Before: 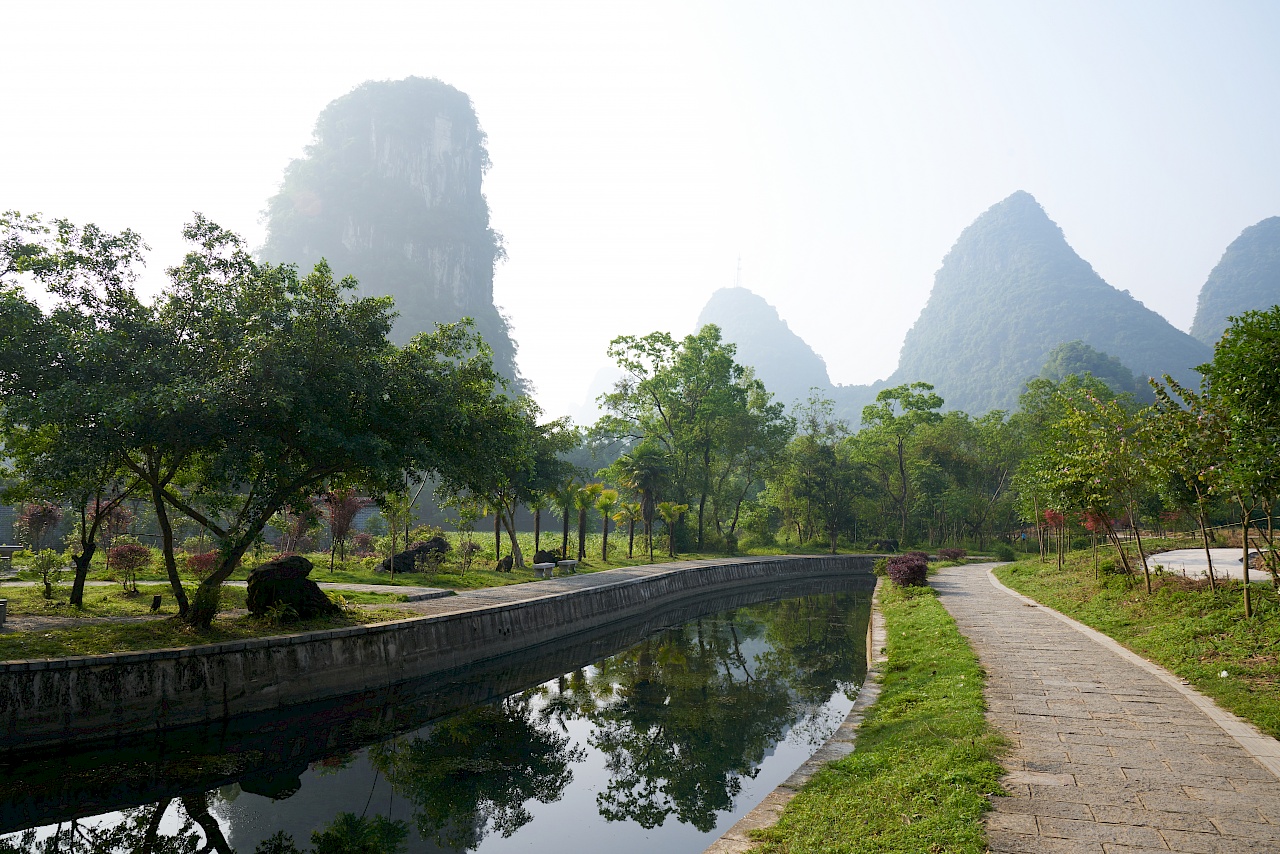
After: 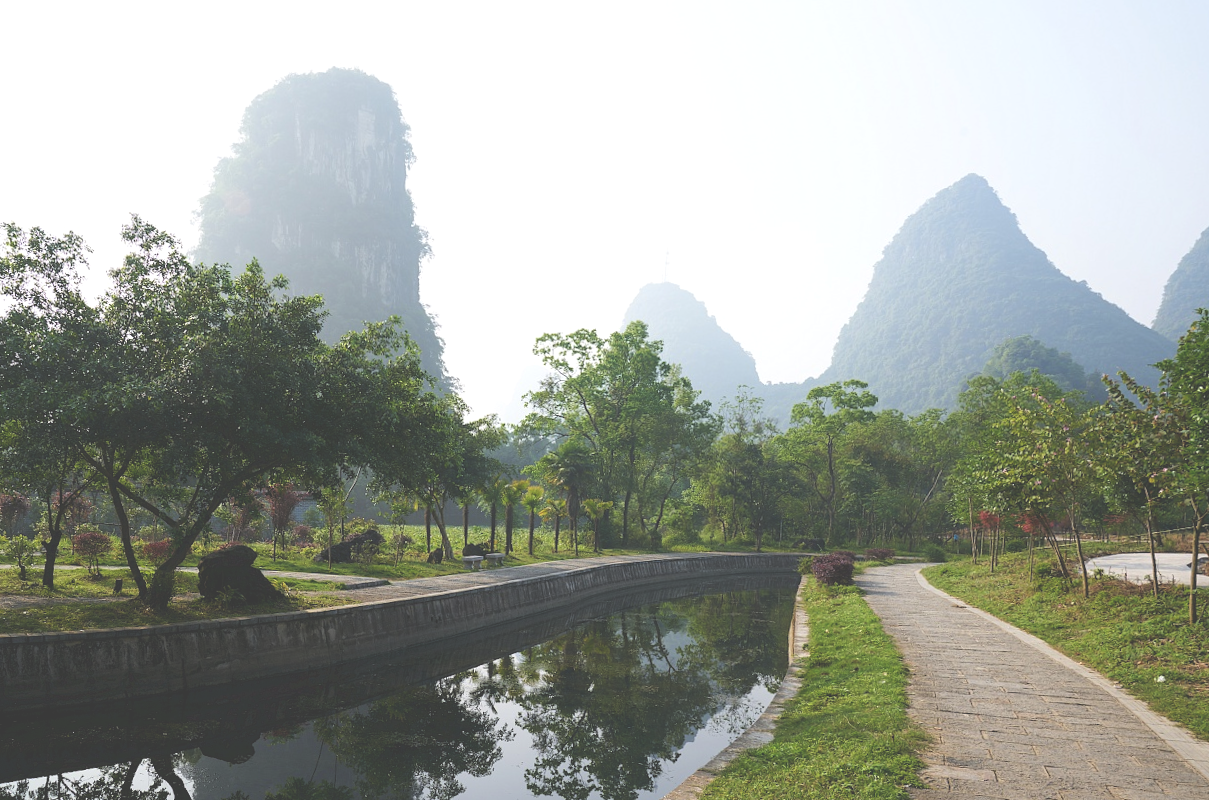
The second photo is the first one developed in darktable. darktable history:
rotate and perspective: rotation 0.062°, lens shift (vertical) 0.115, lens shift (horizontal) -0.133, crop left 0.047, crop right 0.94, crop top 0.061, crop bottom 0.94
exposure: black level correction -0.041, exposure 0.064 EV, compensate highlight preservation false
